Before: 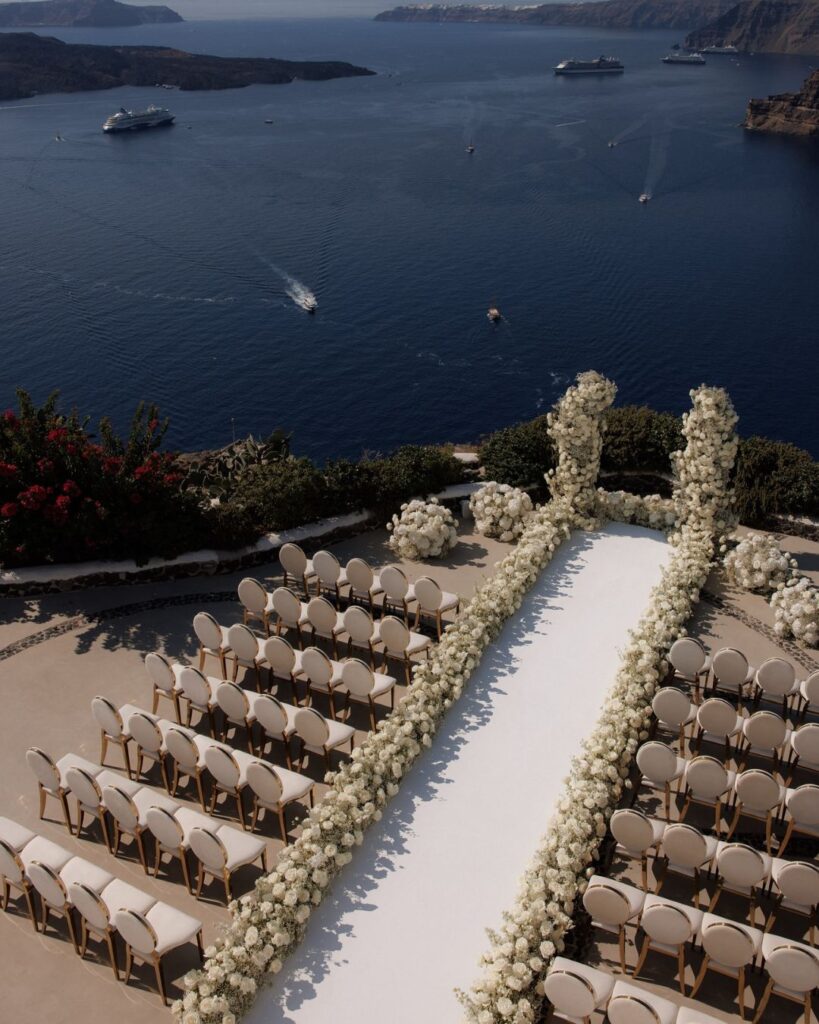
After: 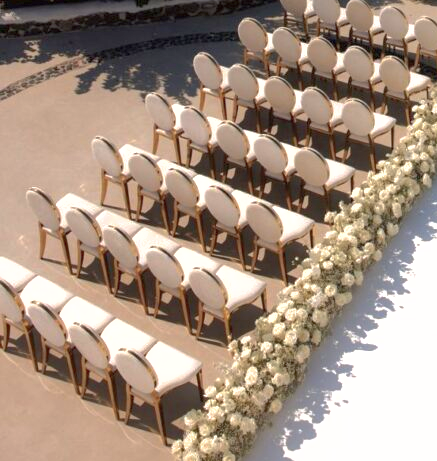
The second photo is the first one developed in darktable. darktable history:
exposure: black level correction 0, exposure 1 EV, compensate exposure bias true, compensate highlight preservation false
crop and rotate: top 54.778%, right 46.61%, bottom 0.159%
shadows and highlights: on, module defaults
